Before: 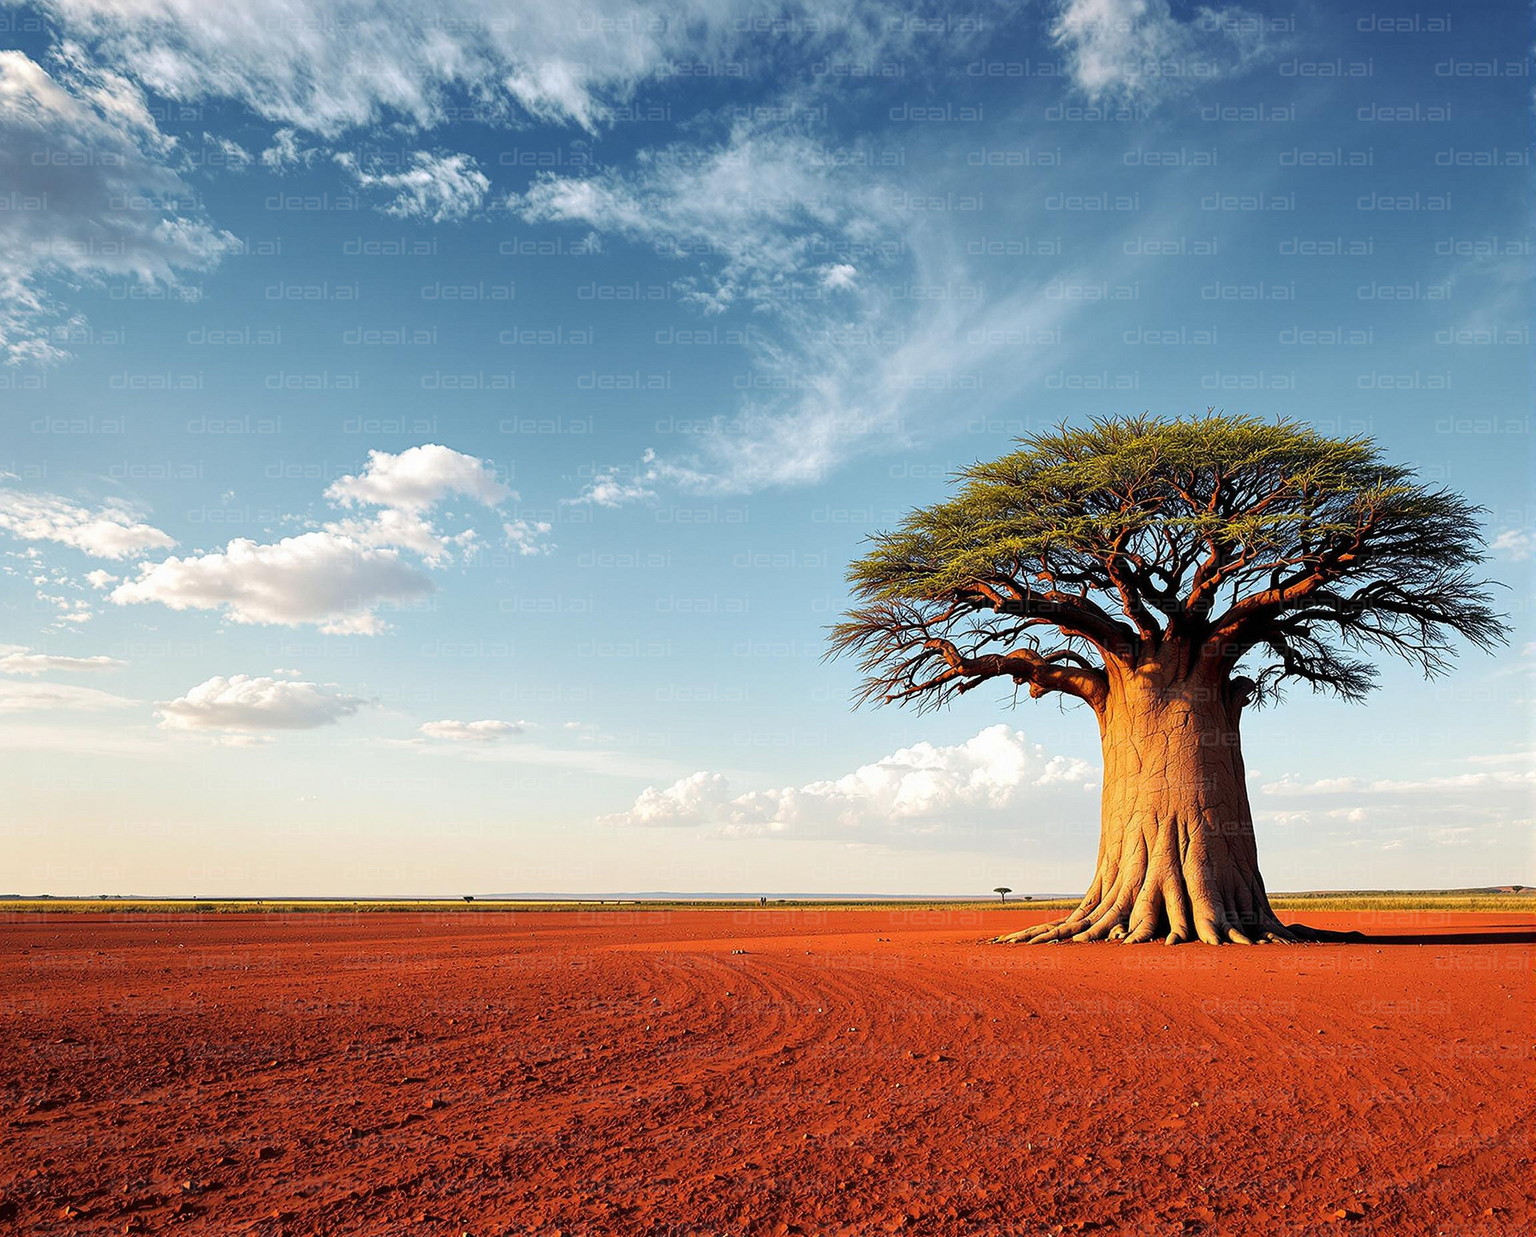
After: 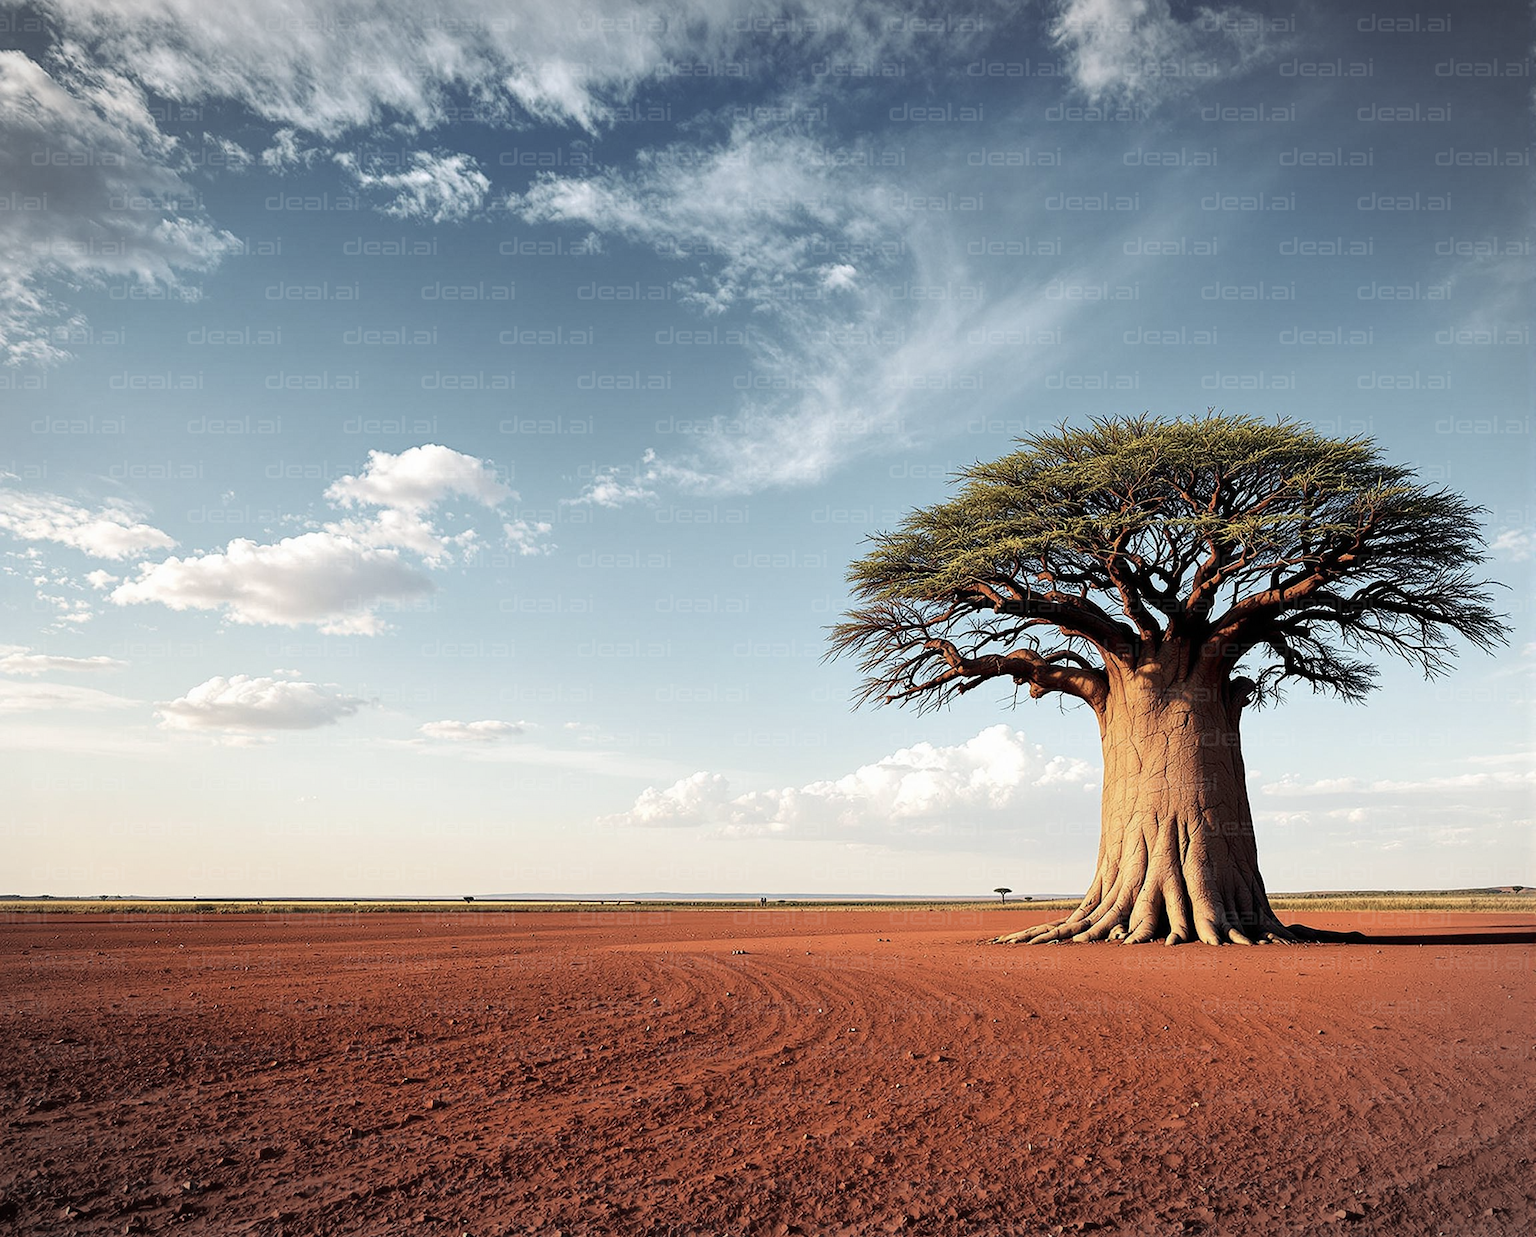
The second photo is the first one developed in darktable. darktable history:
contrast brightness saturation: contrast 0.1, saturation -0.36
vignetting: fall-off start 100%, brightness -0.282, width/height ratio 1.31
